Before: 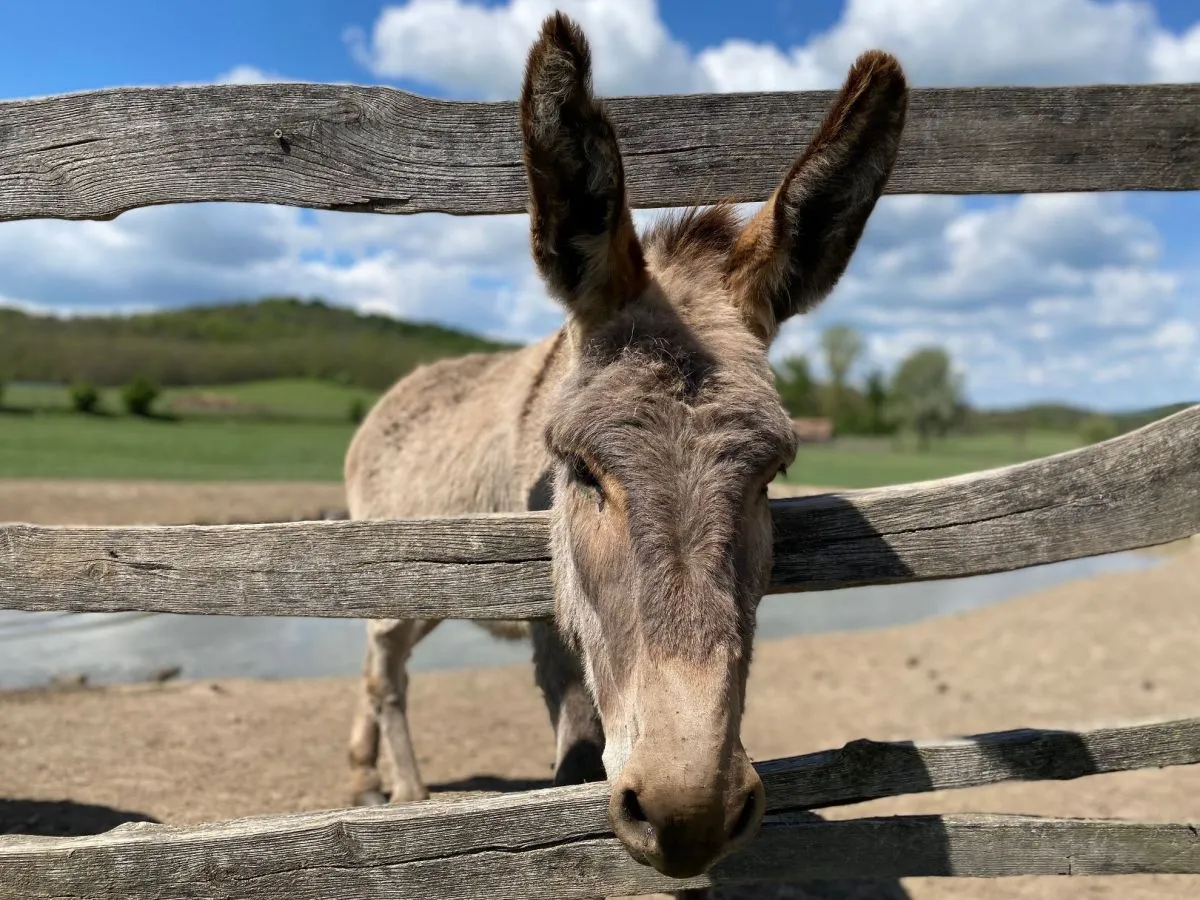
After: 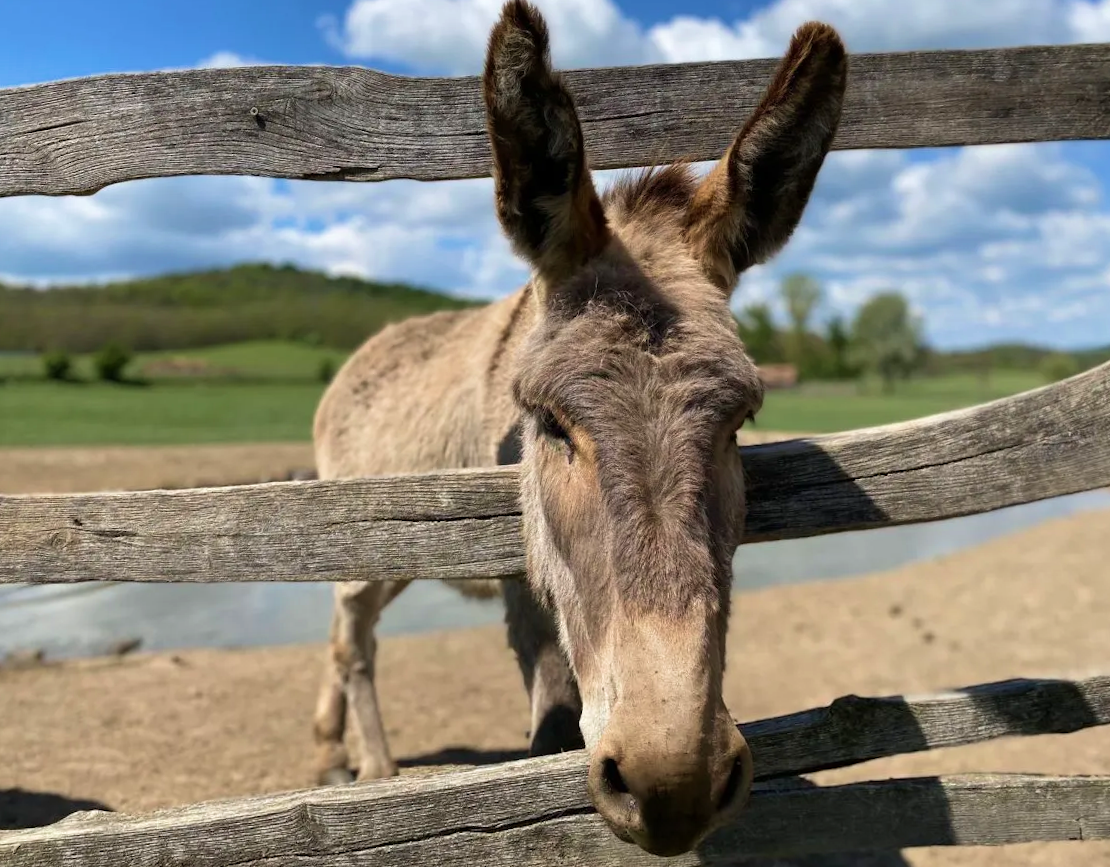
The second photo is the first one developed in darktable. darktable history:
velvia: on, module defaults
rotate and perspective: rotation -1.68°, lens shift (vertical) -0.146, crop left 0.049, crop right 0.912, crop top 0.032, crop bottom 0.96
